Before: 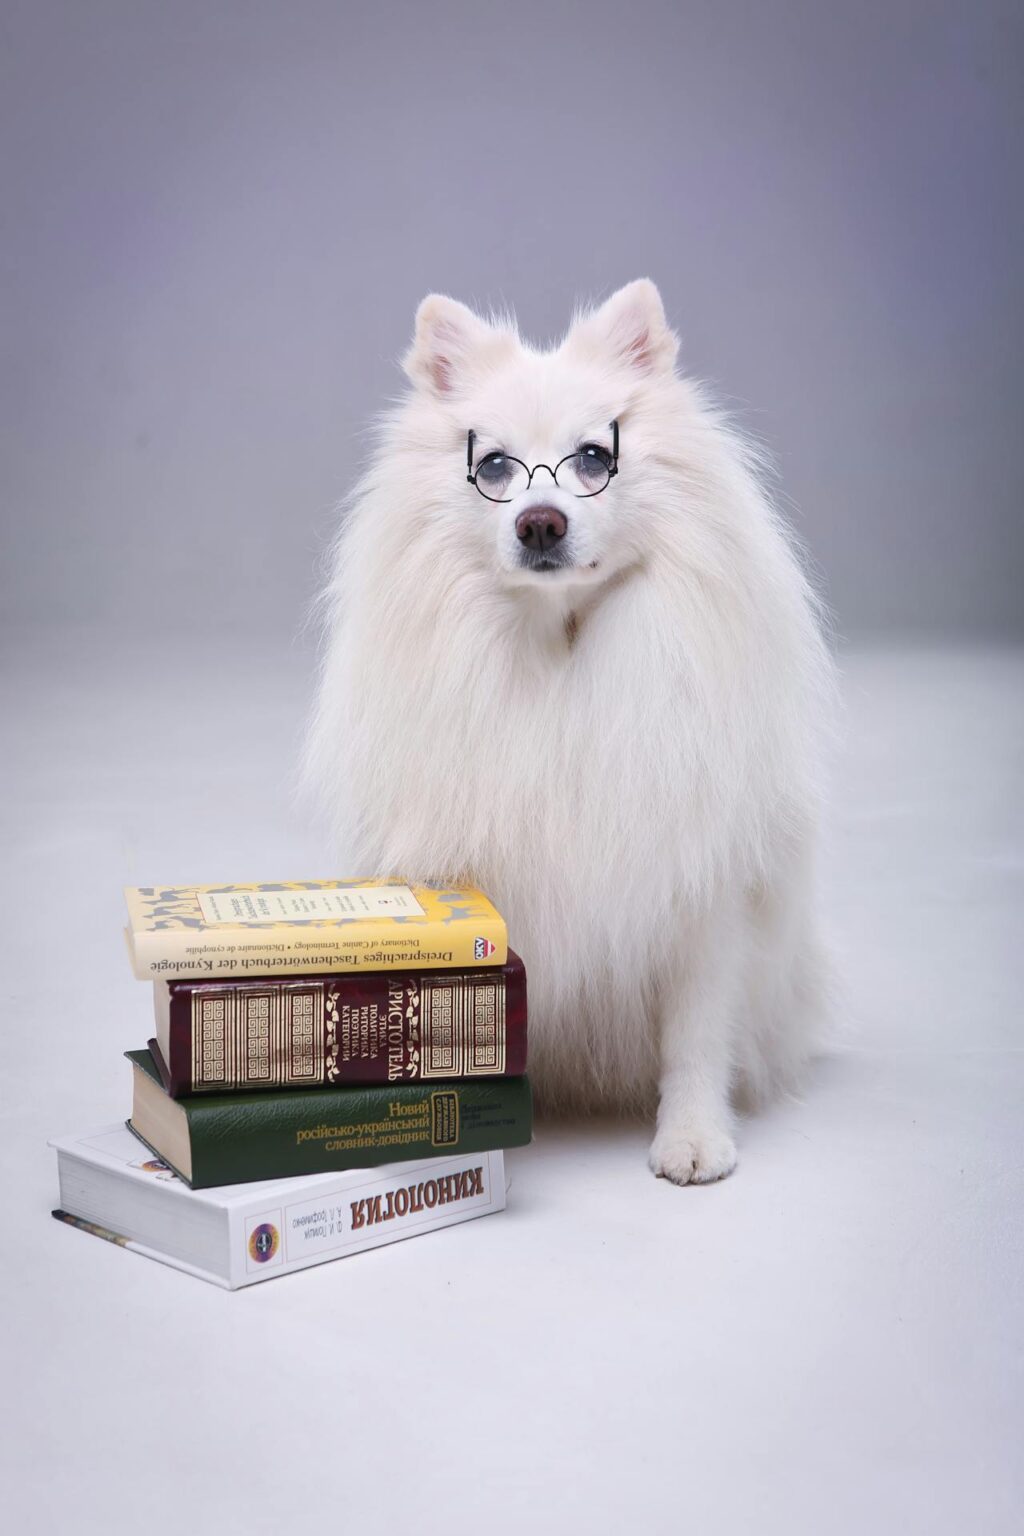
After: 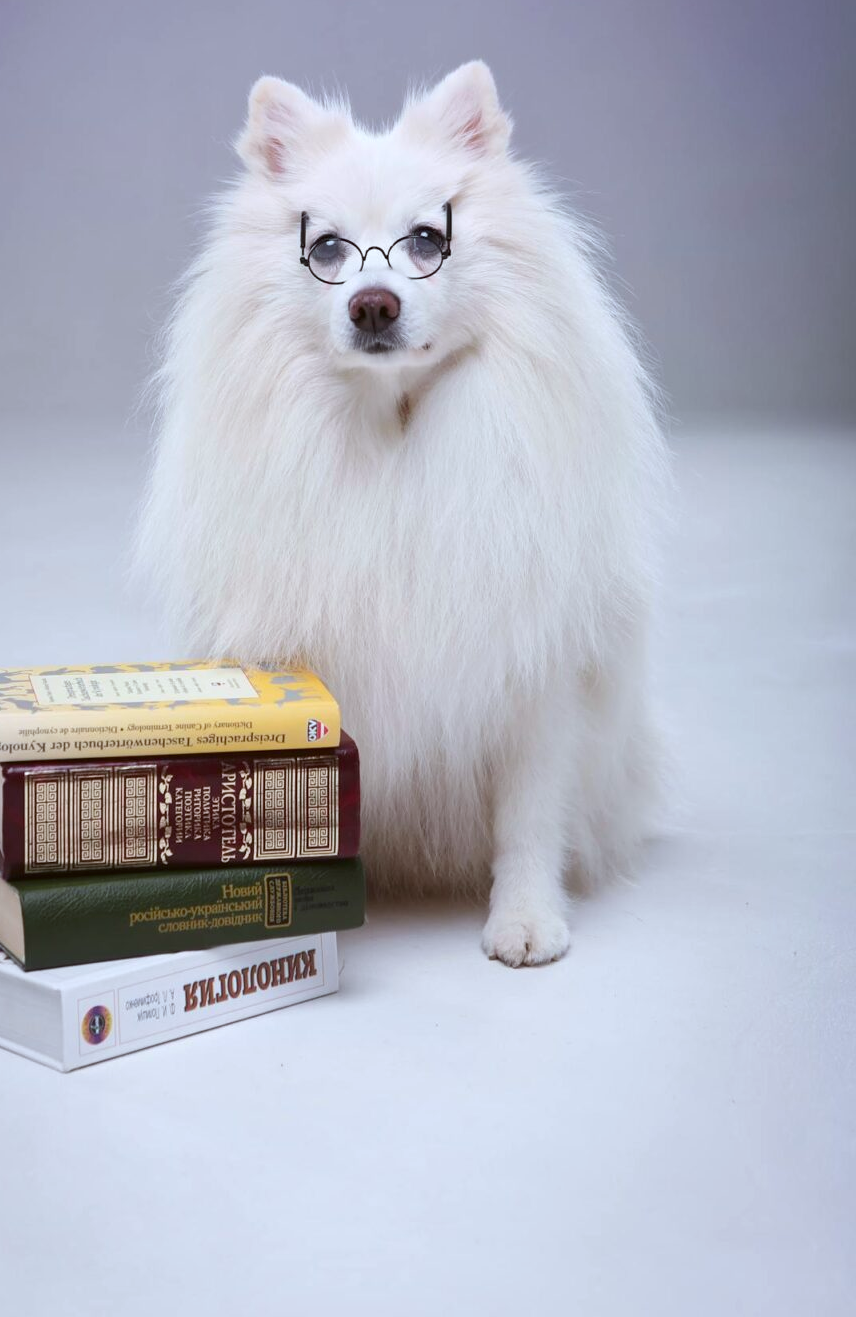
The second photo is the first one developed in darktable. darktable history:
crop: left 16.315%, top 14.246%
color correction: highlights a* -3.28, highlights b* -6.24, shadows a* 3.1, shadows b* 5.19
